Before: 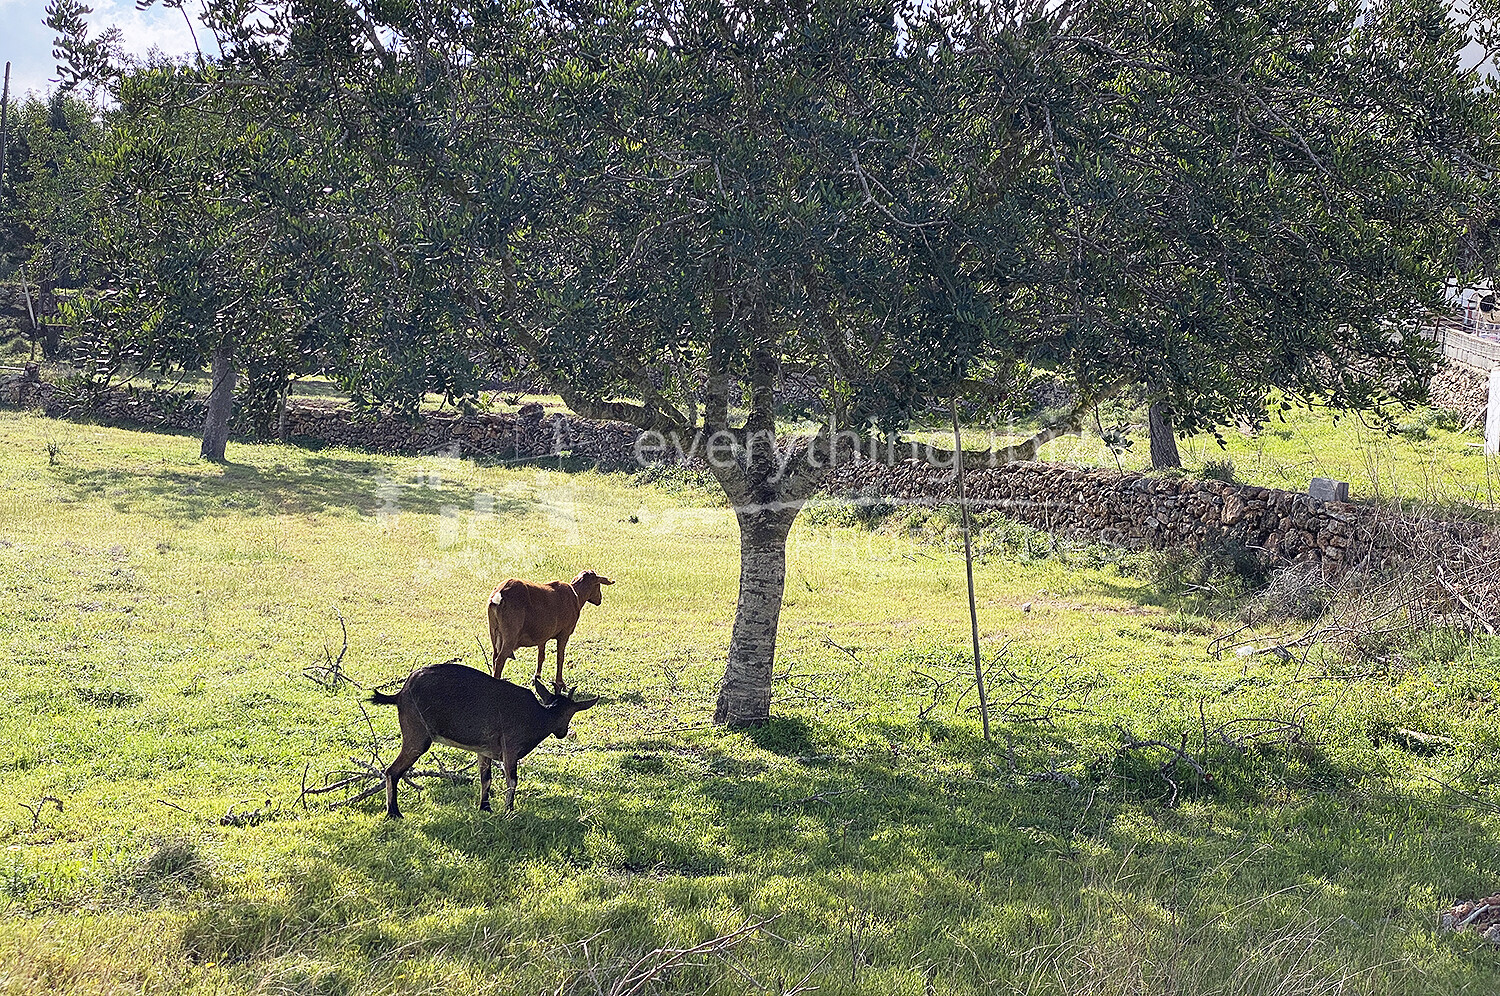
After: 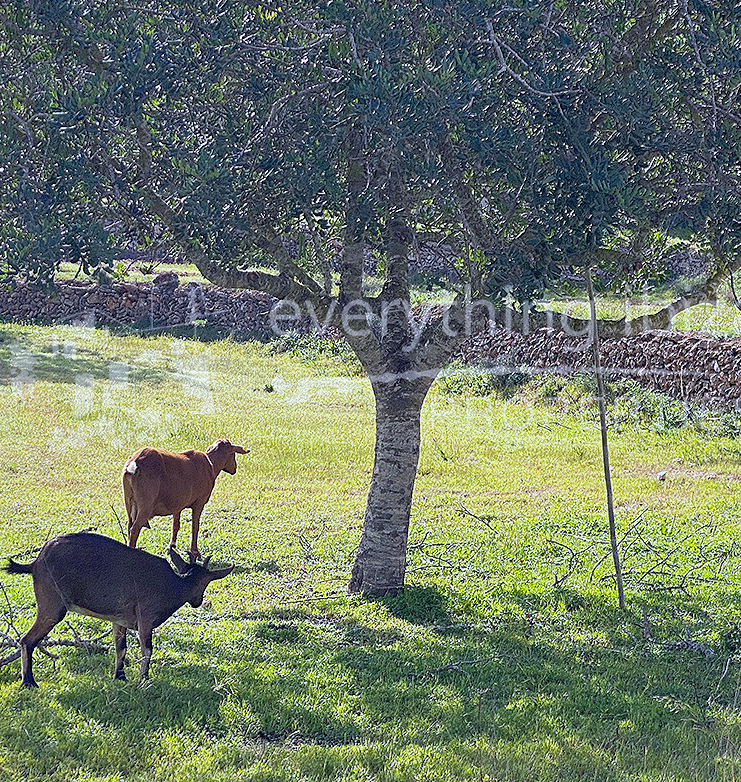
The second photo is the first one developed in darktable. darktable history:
base curve: exposure shift 0, preserve colors none
crop and rotate: angle 0.02°, left 24.353%, top 13.219%, right 26.156%, bottom 8.224%
white balance: red 0.967, blue 1.119, emerald 0.756
shadows and highlights: on, module defaults
